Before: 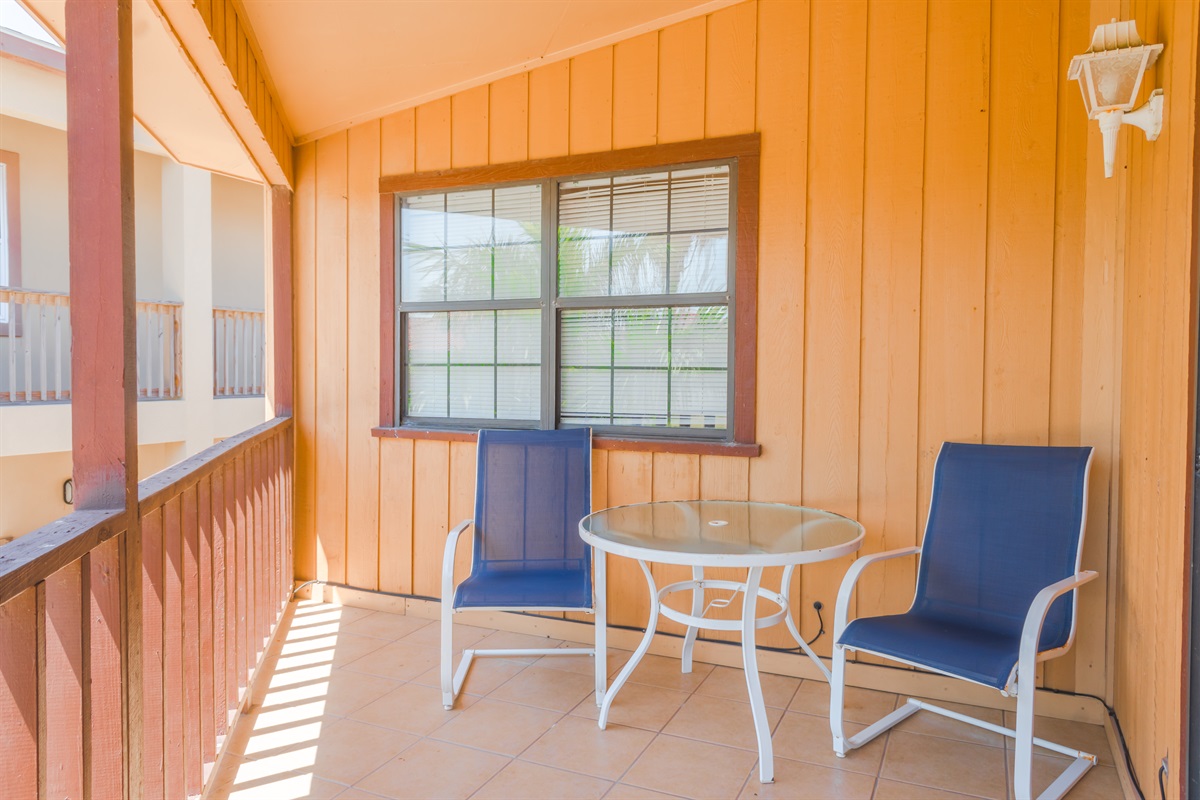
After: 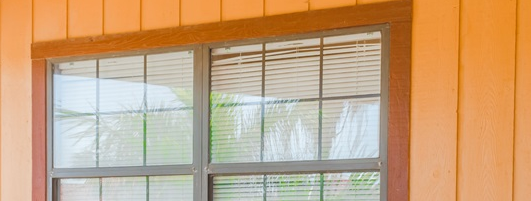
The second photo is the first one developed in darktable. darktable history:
crop: left 29.069%, top 16.852%, right 26.601%, bottom 58%
